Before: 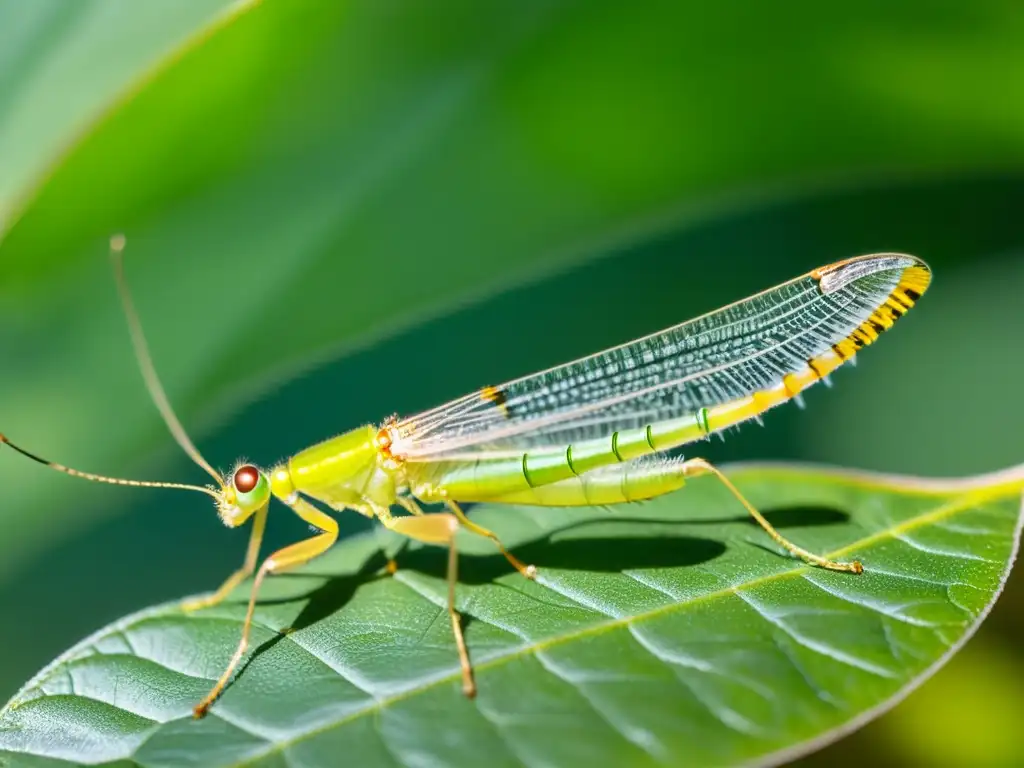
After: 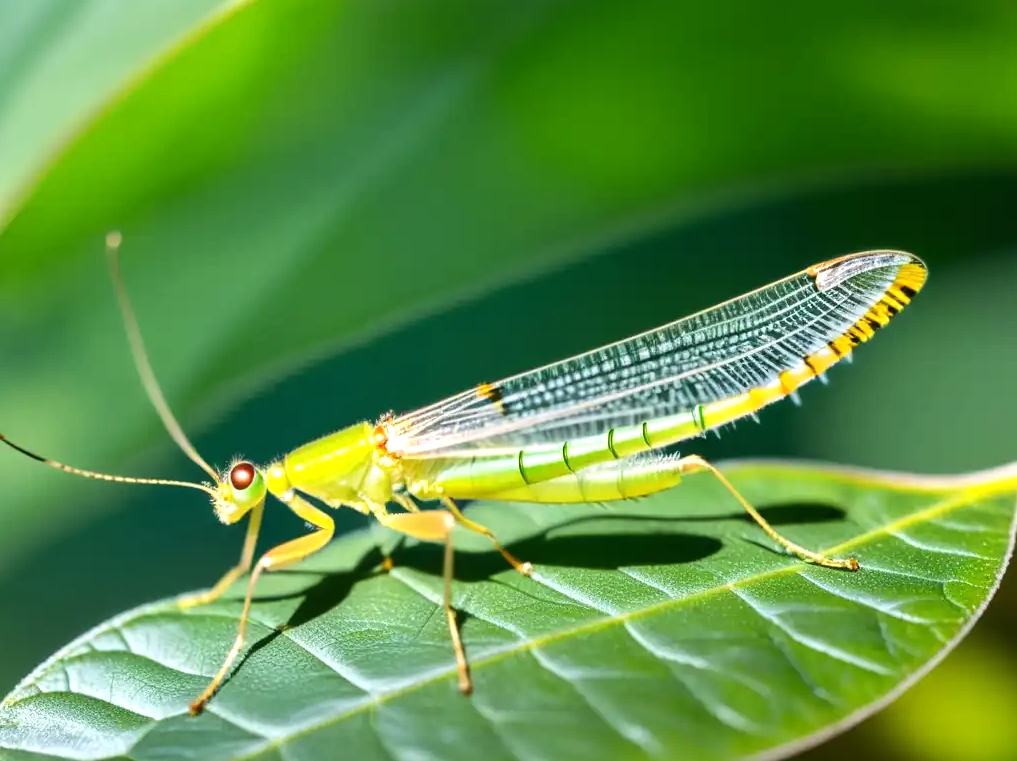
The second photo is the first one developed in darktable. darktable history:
crop: left 0.434%, top 0.485%, right 0.244%, bottom 0.386%
tone equalizer: -8 EV -0.417 EV, -7 EV -0.389 EV, -6 EV -0.333 EV, -5 EV -0.222 EV, -3 EV 0.222 EV, -2 EV 0.333 EV, -1 EV 0.389 EV, +0 EV 0.417 EV, edges refinement/feathering 500, mask exposure compensation -1.57 EV, preserve details no
